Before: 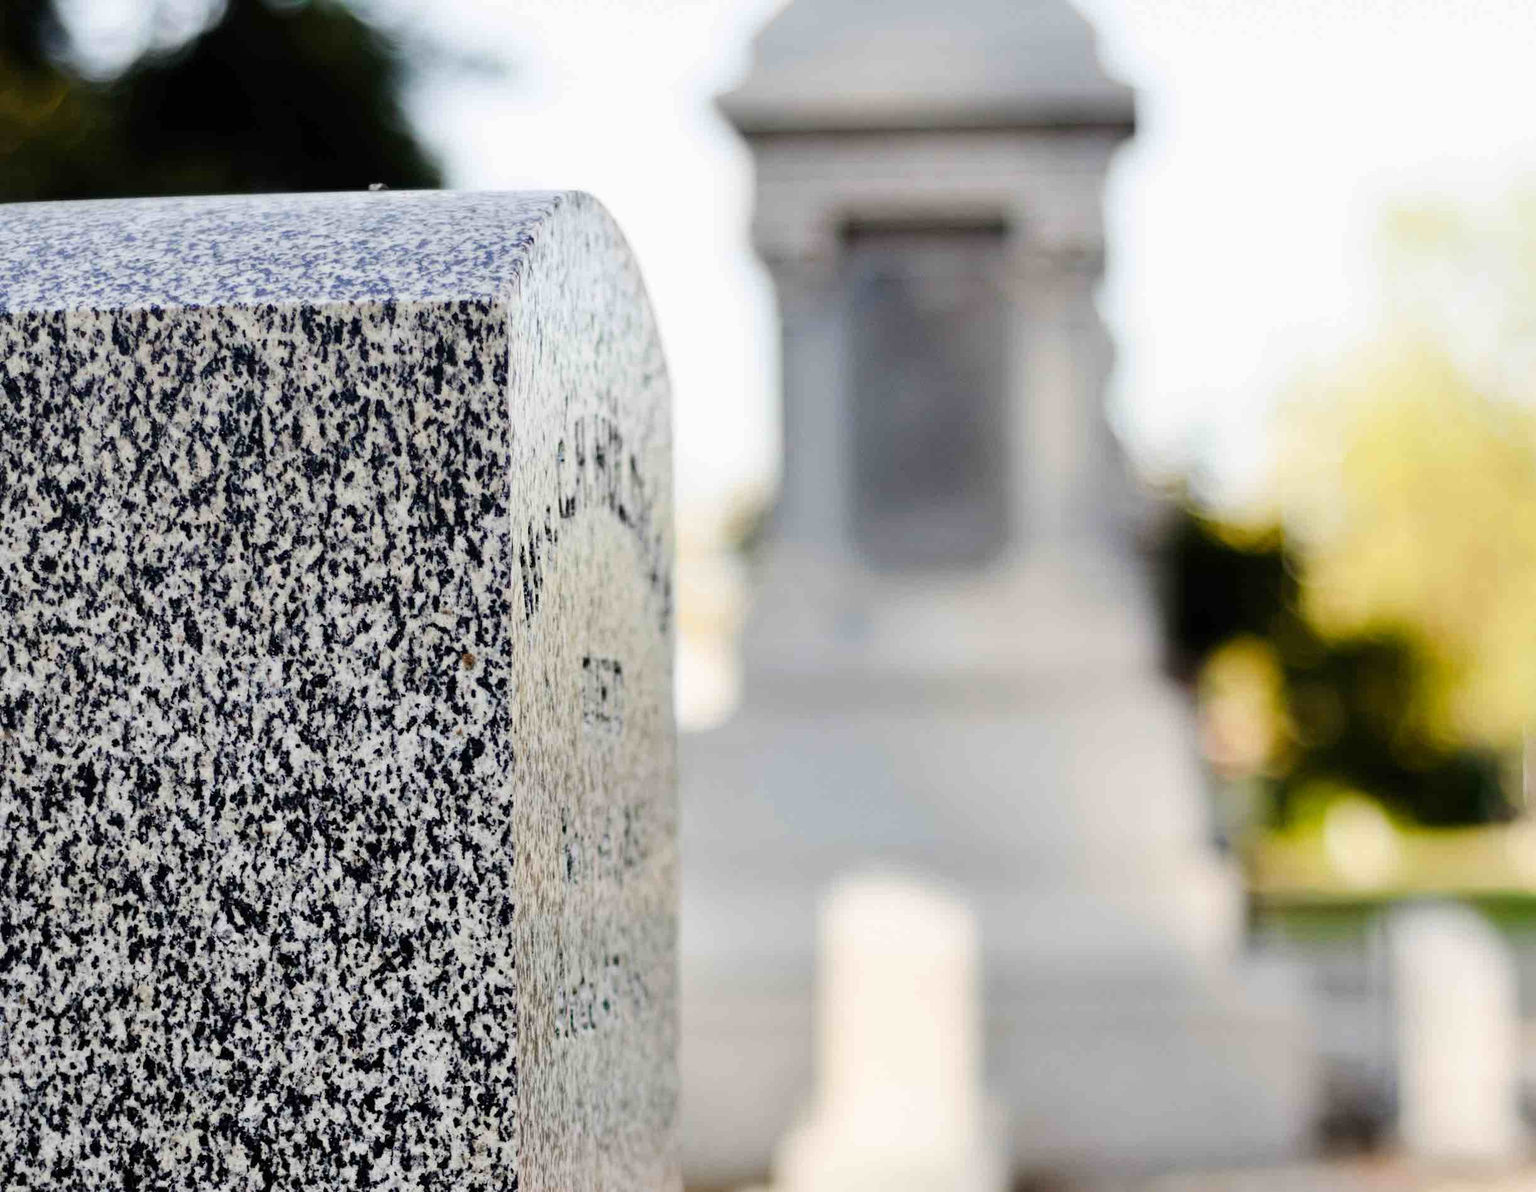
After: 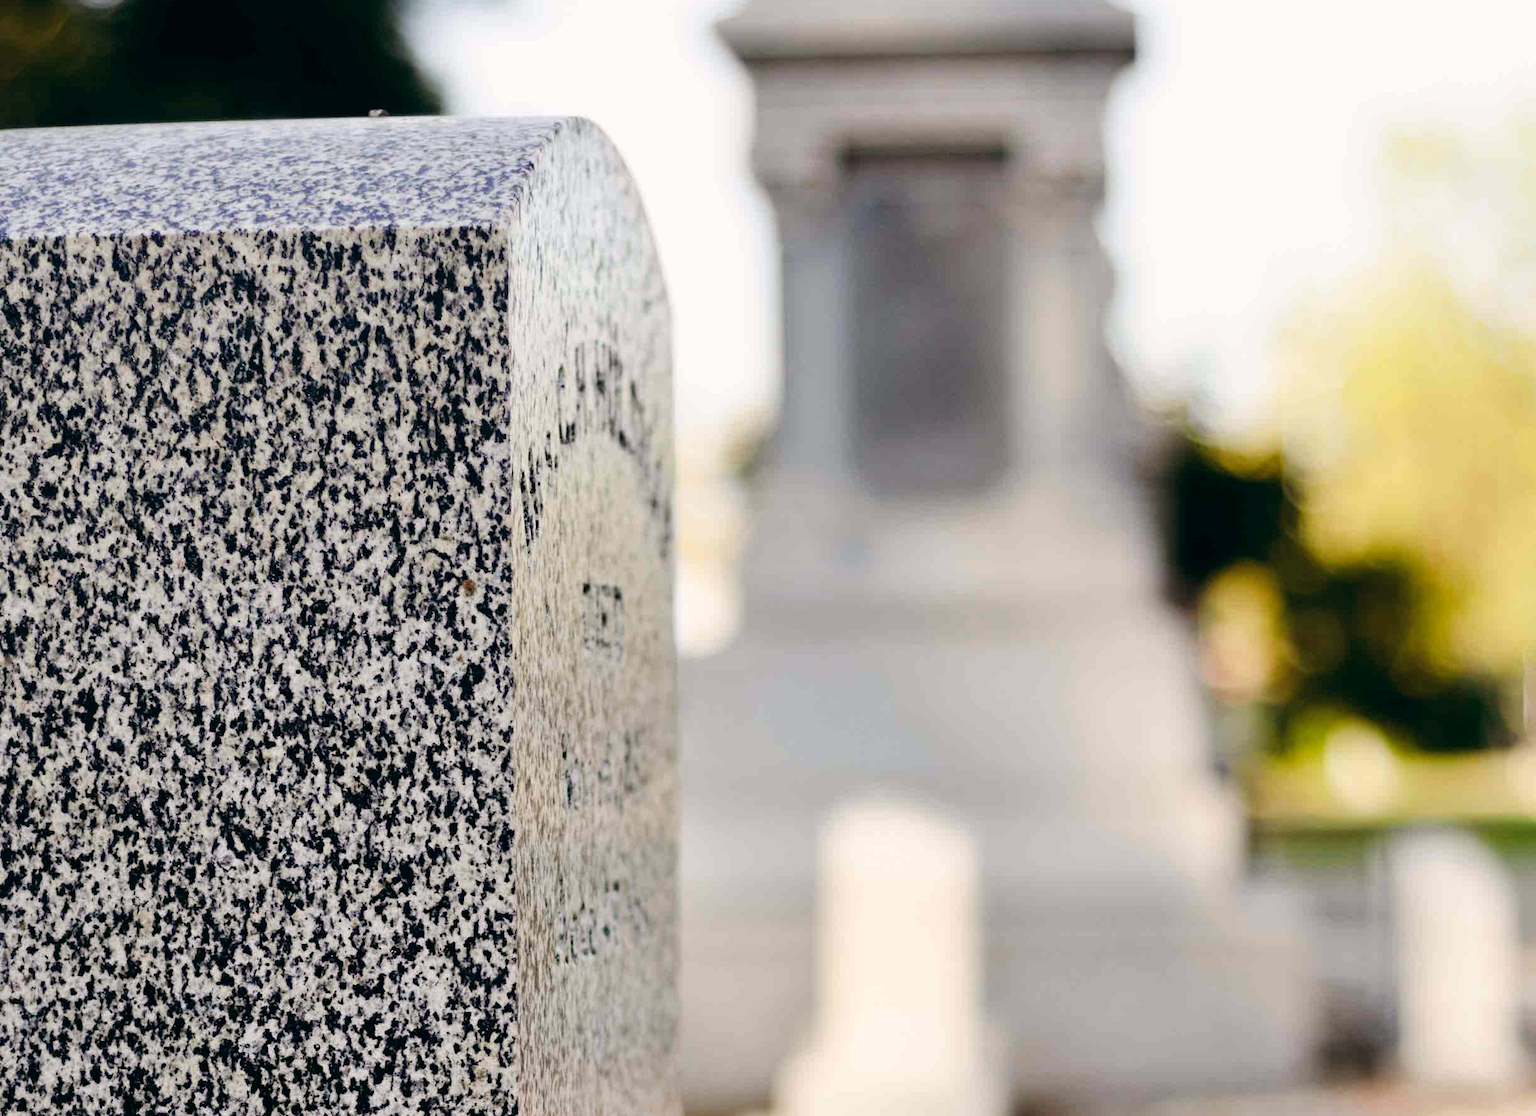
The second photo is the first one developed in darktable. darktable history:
crop and rotate: top 6.25%
color balance: lift [1, 0.998, 1.001, 1.002], gamma [1, 1.02, 1, 0.98], gain [1, 1.02, 1.003, 0.98]
